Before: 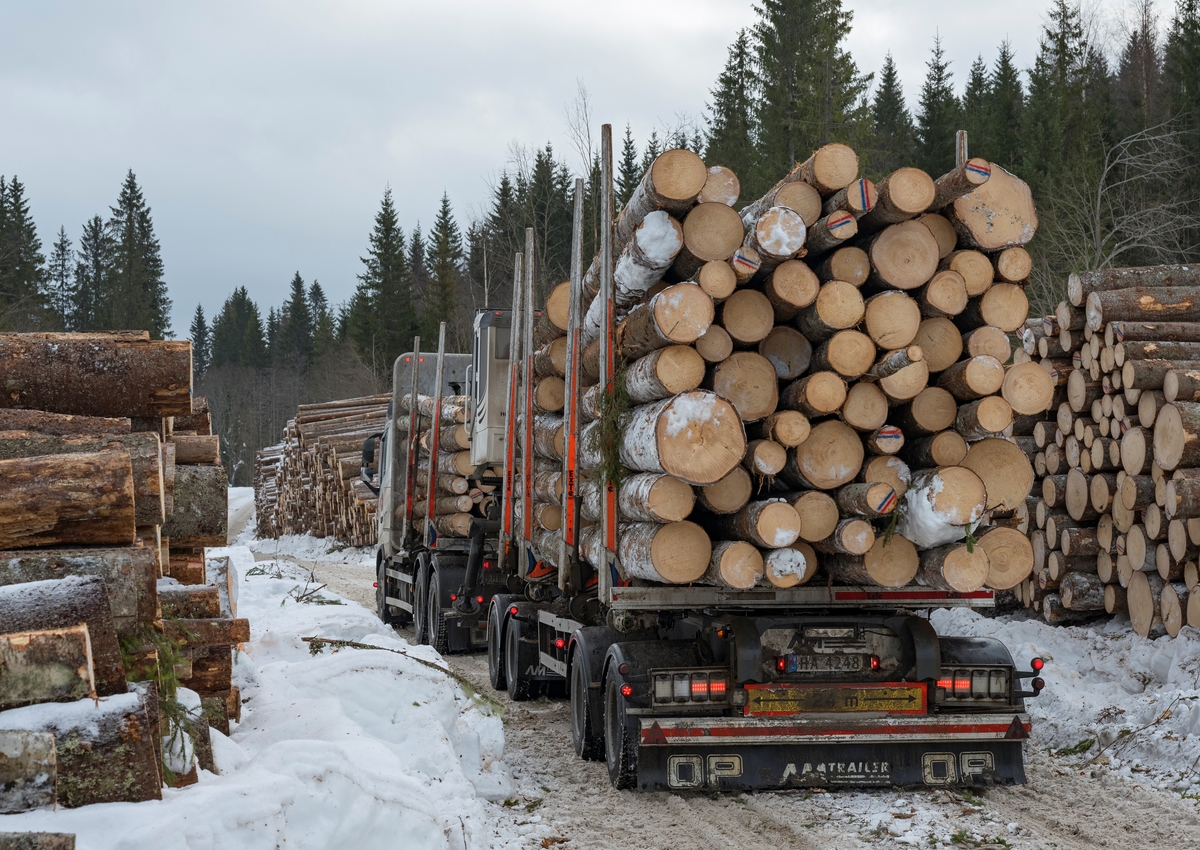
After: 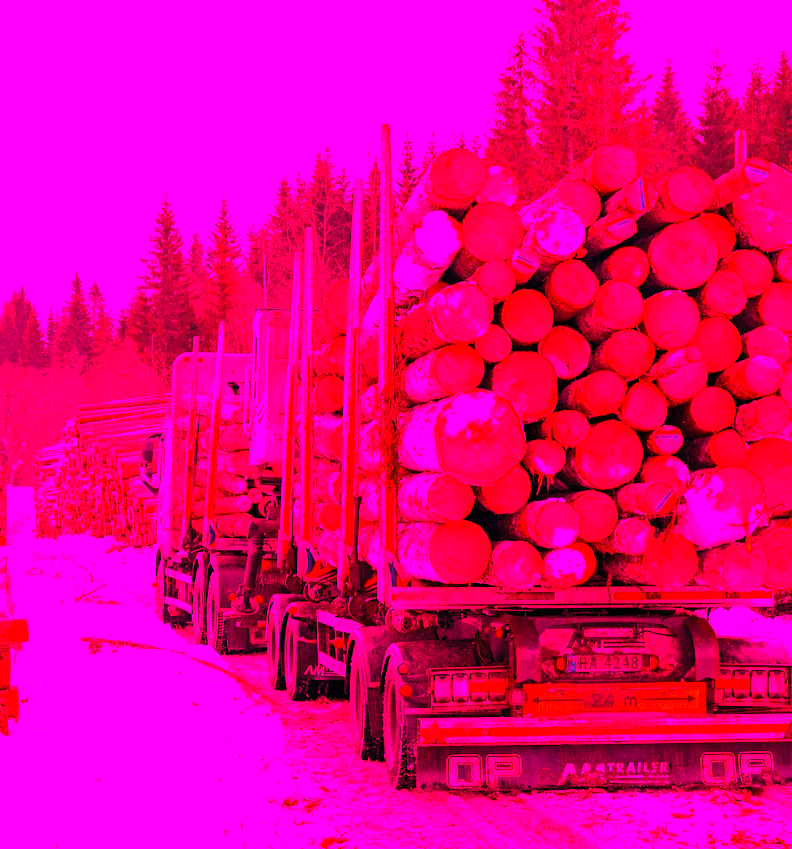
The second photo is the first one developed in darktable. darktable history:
white balance: red 4.26, blue 1.802
crop and rotate: left 18.442%, right 15.508%
color balance rgb: perceptual saturation grading › global saturation 25%, global vibrance 20%
